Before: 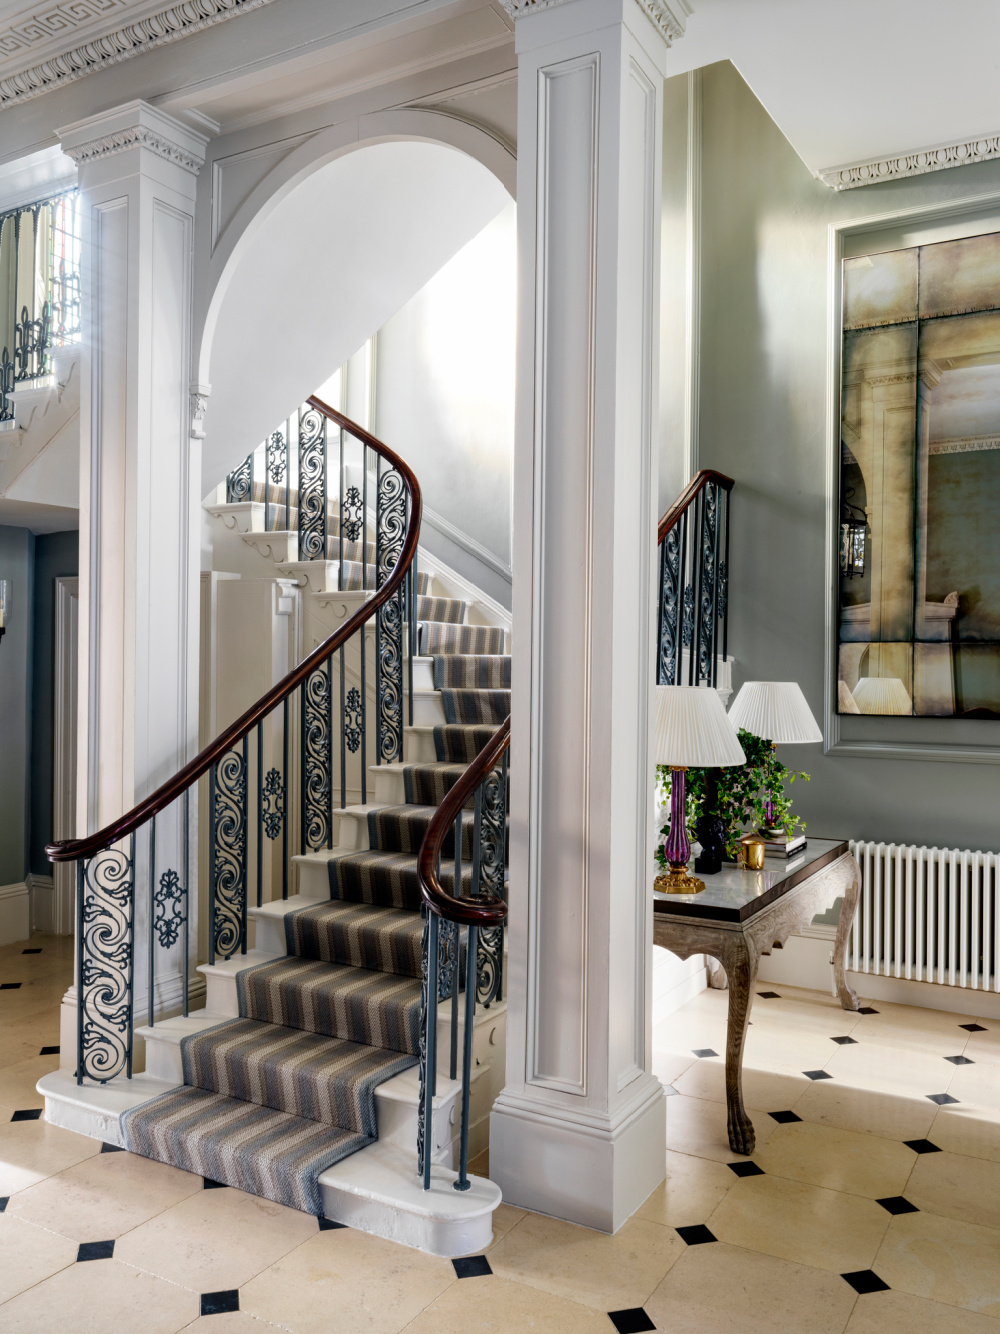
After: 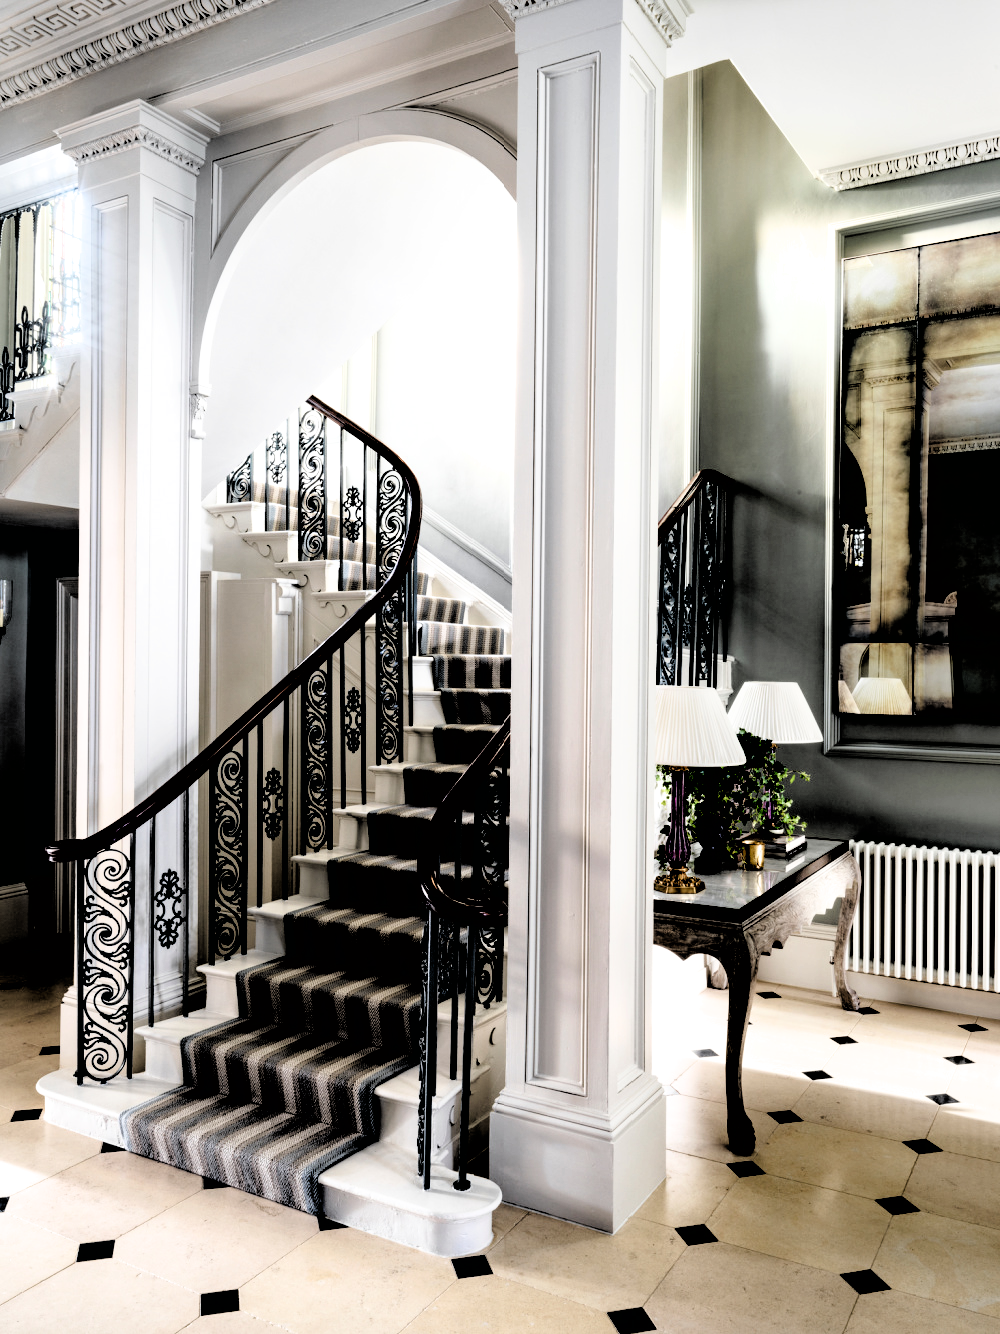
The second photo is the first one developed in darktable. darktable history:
filmic rgb: black relative exposure -1.12 EV, white relative exposure 2.09 EV, hardness 1.58, contrast 2.237
